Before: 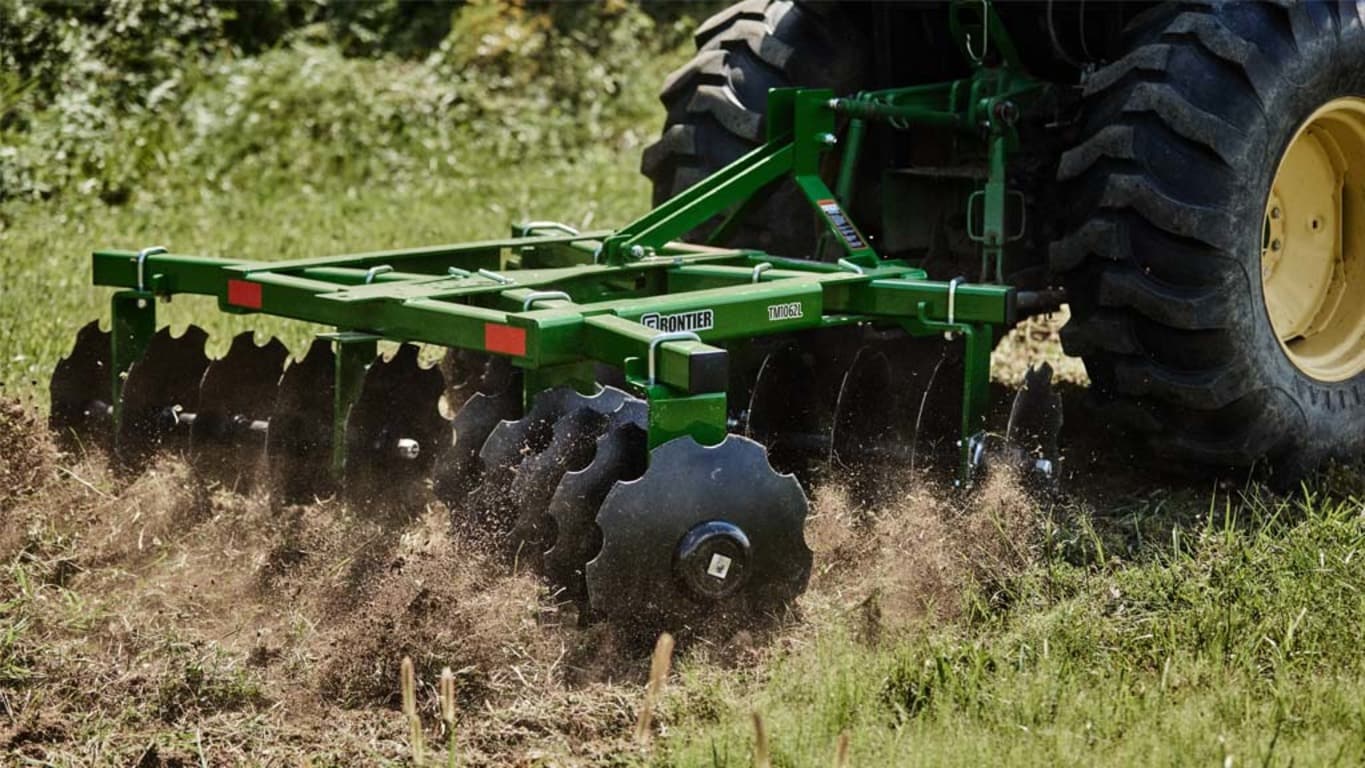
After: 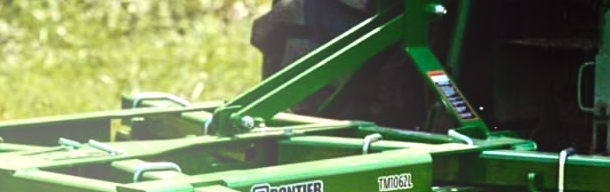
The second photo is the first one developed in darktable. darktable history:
crop: left 28.64%, top 16.832%, right 26.637%, bottom 58.055%
color balance: lift [1, 1, 0.999, 1.001], gamma [1, 1.003, 1.005, 0.995], gain [1, 0.992, 0.988, 1.012], contrast 5%, output saturation 110%
bloom: on, module defaults
tone equalizer: -8 EV -0.75 EV, -7 EV -0.7 EV, -6 EV -0.6 EV, -5 EV -0.4 EV, -3 EV 0.4 EV, -2 EV 0.6 EV, -1 EV 0.7 EV, +0 EV 0.75 EV, edges refinement/feathering 500, mask exposure compensation -1.57 EV, preserve details no
